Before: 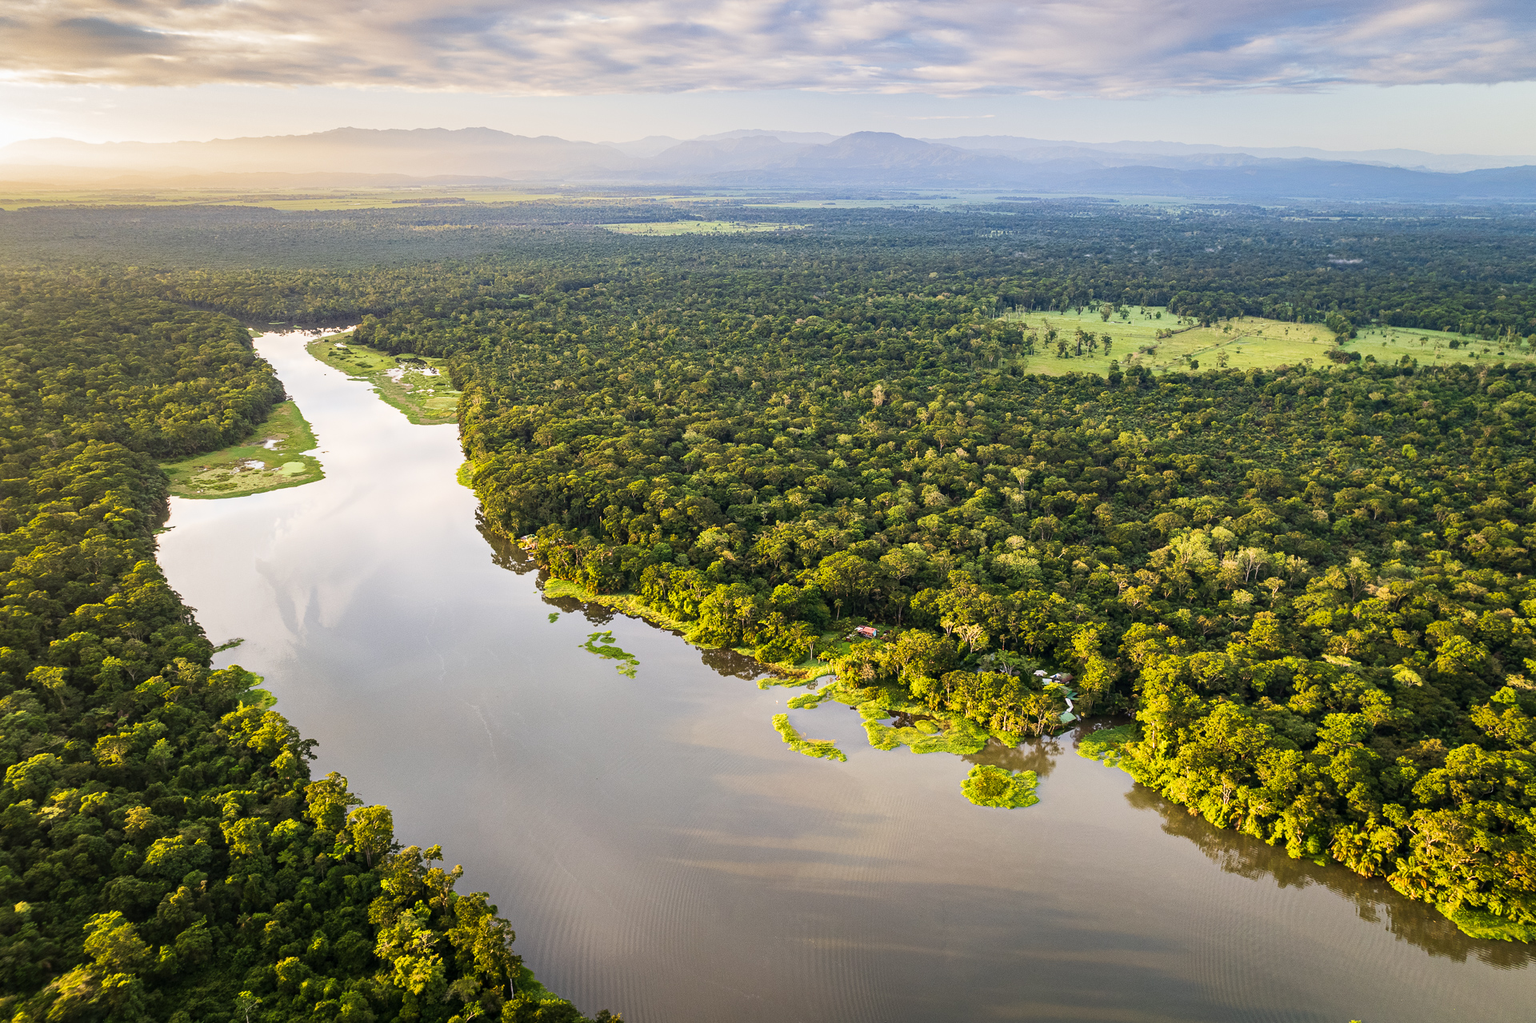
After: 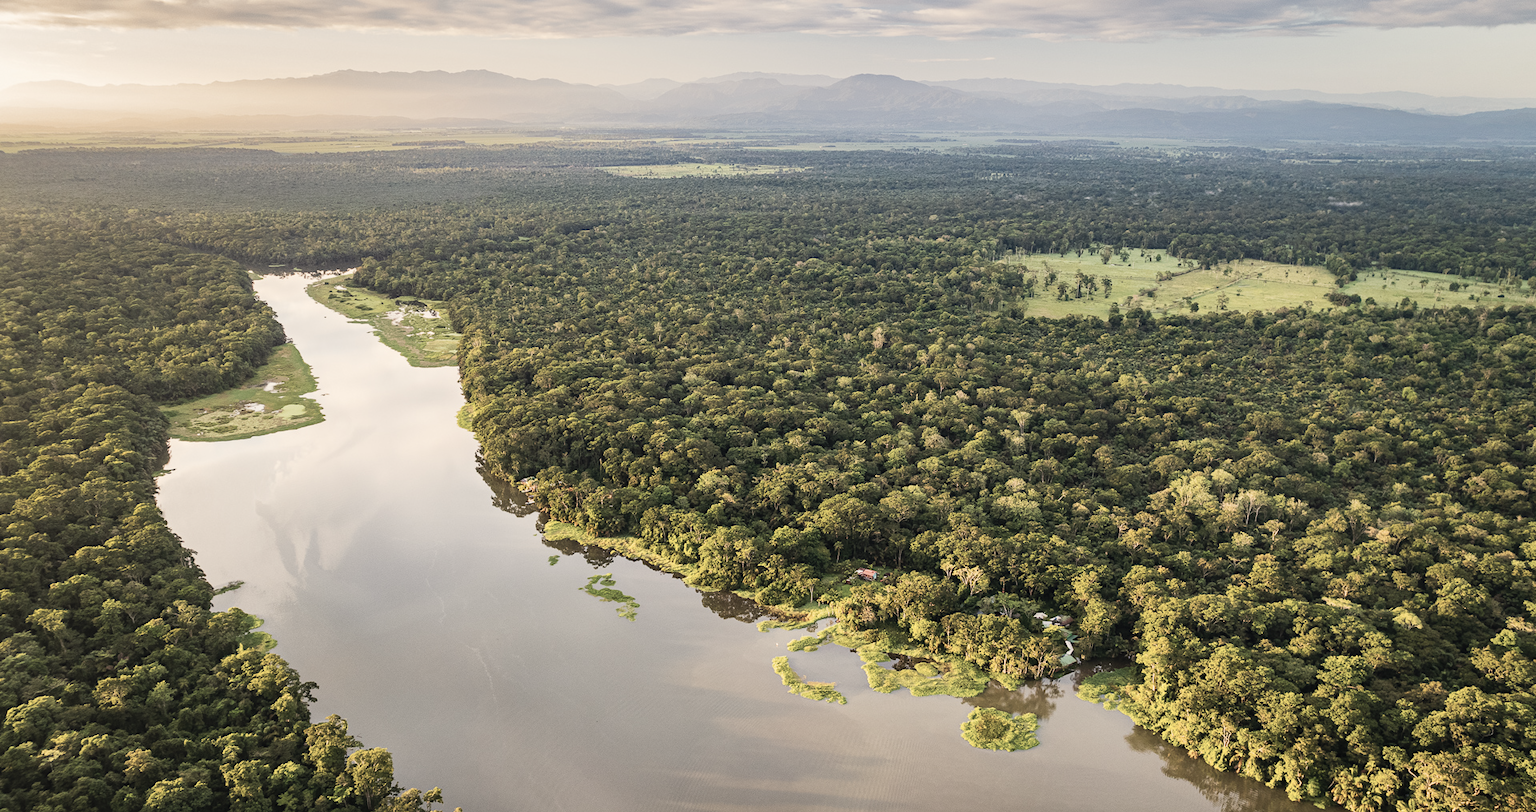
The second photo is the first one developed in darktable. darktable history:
contrast brightness saturation: contrast -0.05, saturation -0.41
crop and rotate: top 5.667%, bottom 14.937%
white balance: red 1.045, blue 0.932
